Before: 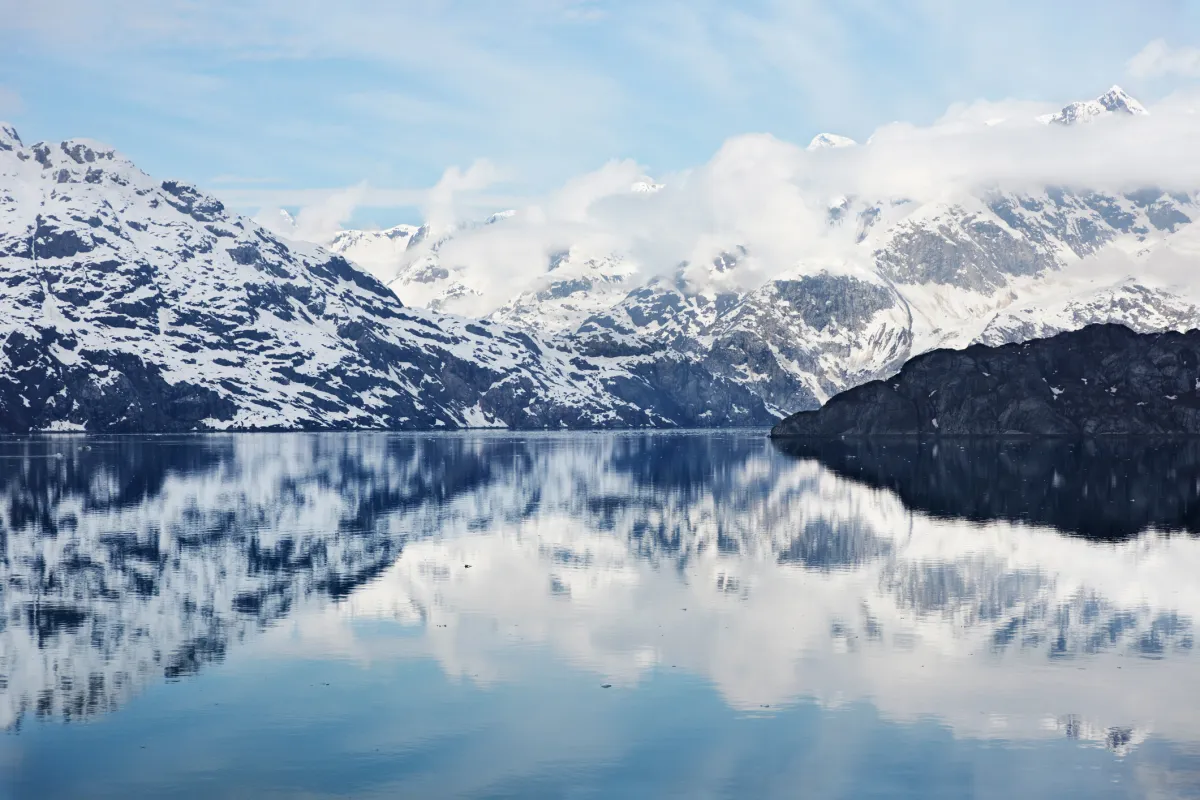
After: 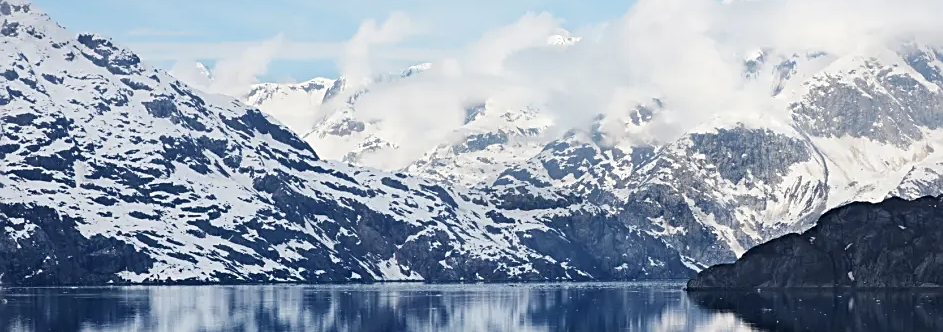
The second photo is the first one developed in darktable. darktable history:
crop: left 7.036%, top 18.398%, right 14.379%, bottom 40.043%
sharpen: on, module defaults
